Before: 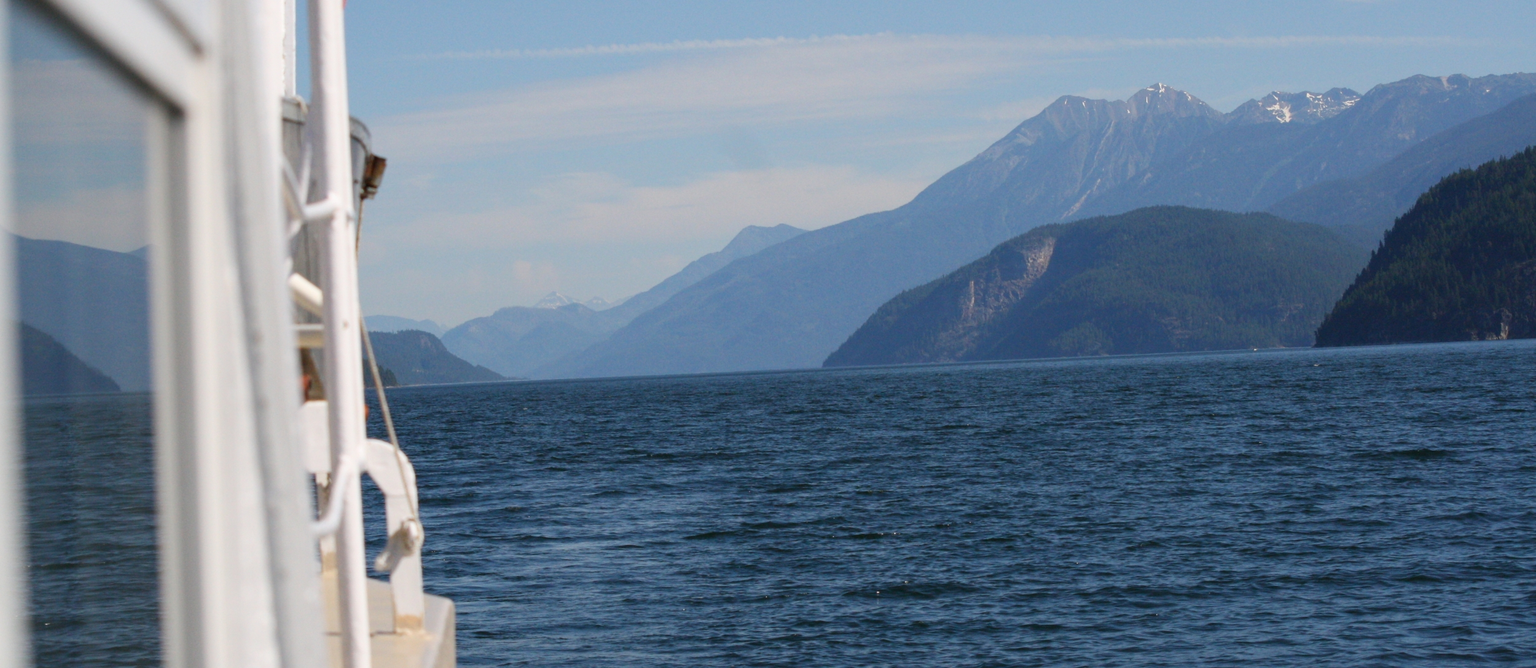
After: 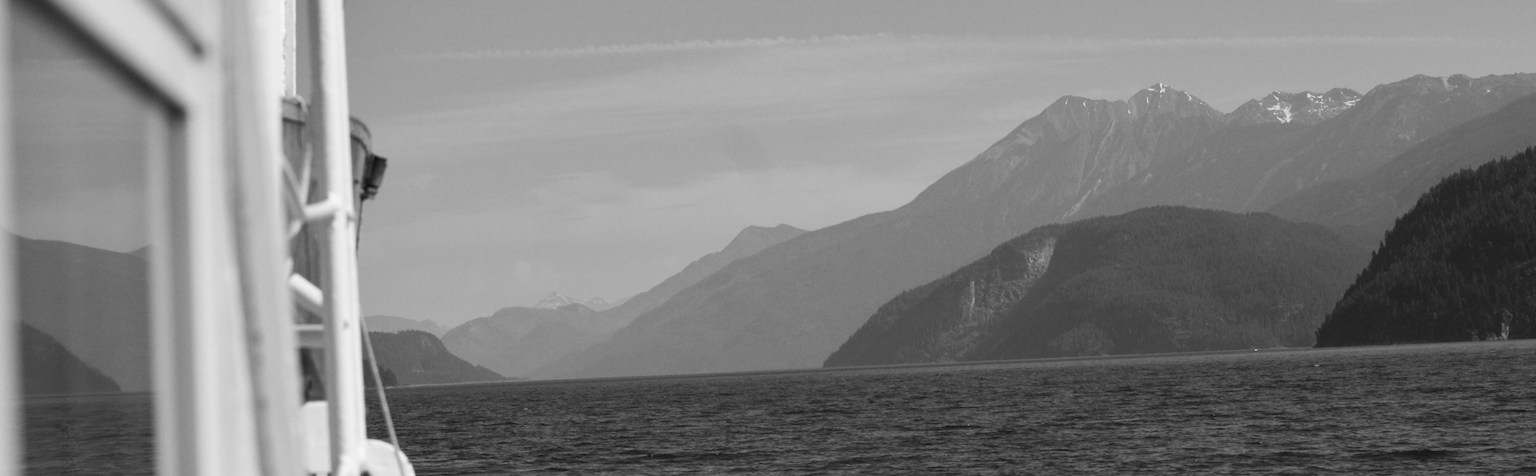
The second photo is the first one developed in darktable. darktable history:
sharpen: radius 2.883, amount 0.868, threshold 47.523
shadows and highlights: shadows 12, white point adjustment 1.2, soften with gaussian
monochrome: on, module defaults
color zones: curves: ch0 [(0, 0.48) (0.209, 0.398) (0.305, 0.332) (0.429, 0.493) (0.571, 0.5) (0.714, 0.5) (0.857, 0.5) (1, 0.48)]; ch1 [(0, 0.736) (0.143, 0.625) (0.225, 0.371) (0.429, 0.256) (0.571, 0.241) (0.714, 0.213) (0.857, 0.48) (1, 0.736)]; ch2 [(0, 0.448) (0.143, 0.498) (0.286, 0.5) (0.429, 0.5) (0.571, 0.5) (0.714, 0.5) (0.857, 0.5) (1, 0.448)]
crop: bottom 28.576%
local contrast: mode bilateral grid, contrast 100, coarseness 100, detail 91%, midtone range 0.2
contrast brightness saturation: contrast 0.06, brightness -0.01, saturation -0.23
